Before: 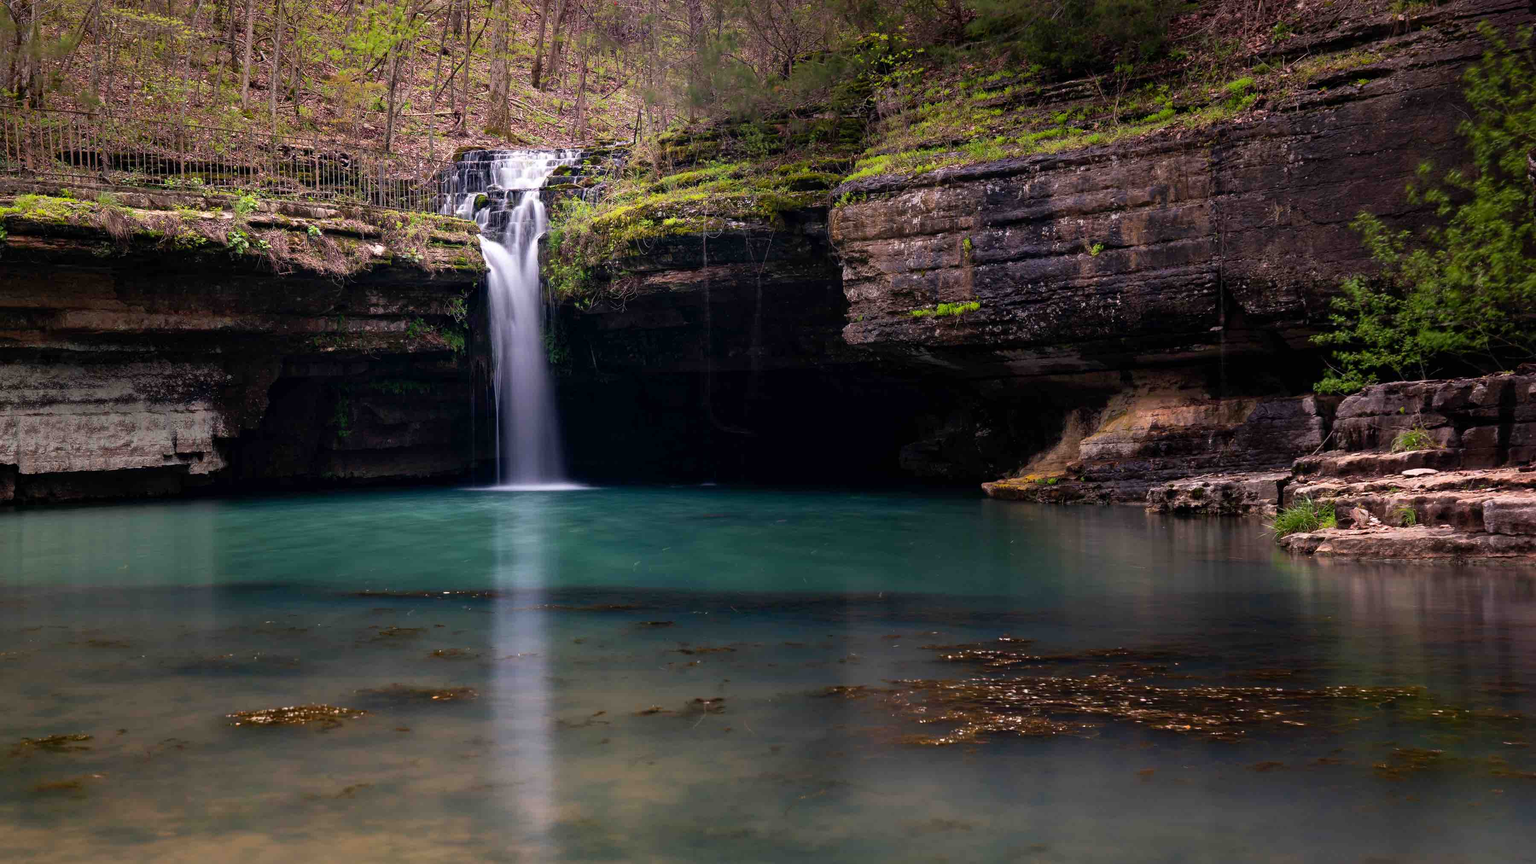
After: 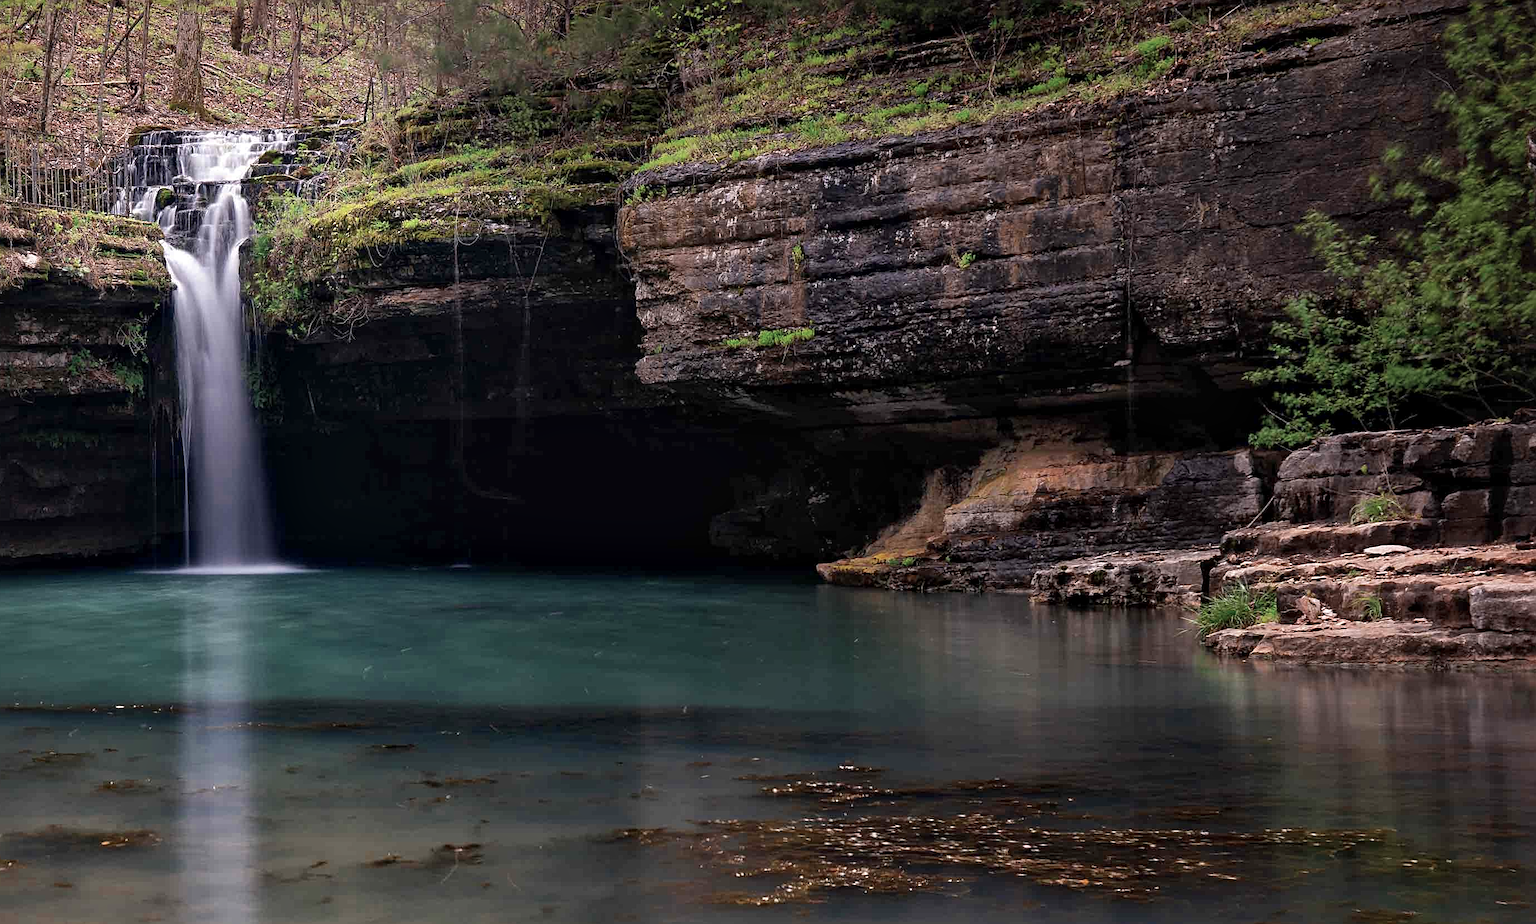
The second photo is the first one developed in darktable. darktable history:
crop: left 23.095%, top 5.827%, bottom 11.854%
exposure: black level correction -0.001, exposure 0.08 EV, compensate highlight preservation false
local contrast: mode bilateral grid, contrast 20, coarseness 50, detail 130%, midtone range 0.2
color zones: curves: ch0 [(0, 0.5) (0.125, 0.4) (0.25, 0.5) (0.375, 0.4) (0.5, 0.4) (0.625, 0.35) (0.75, 0.35) (0.875, 0.5)]; ch1 [(0, 0.35) (0.125, 0.45) (0.25, 0.35) (0.375, 0.35) (0.5, 0.35) (0.625, 0.35) (0.75, 0.45) (0.875, 0.35)]; ch2 [(0, 0.6) (0.125, 0.5) (0.25, 0.5) (0.375, 0.6) (0.5, 0.6) (0.625, 0.5) (0.75, 0.5) (0.875, 0.5)]
sharpen: amount 0.575
shadows and highlights: shadows 25, white point adjustment -3, highlights -30
